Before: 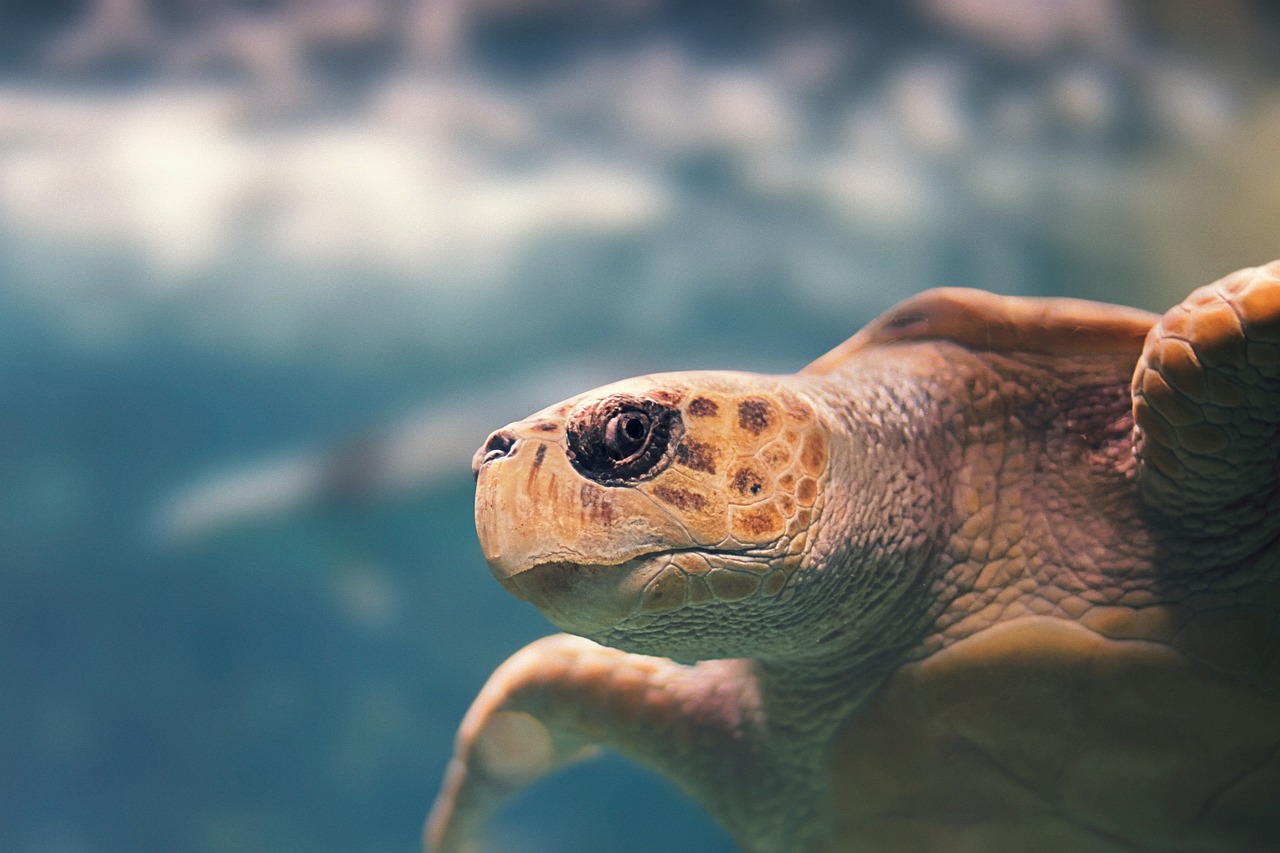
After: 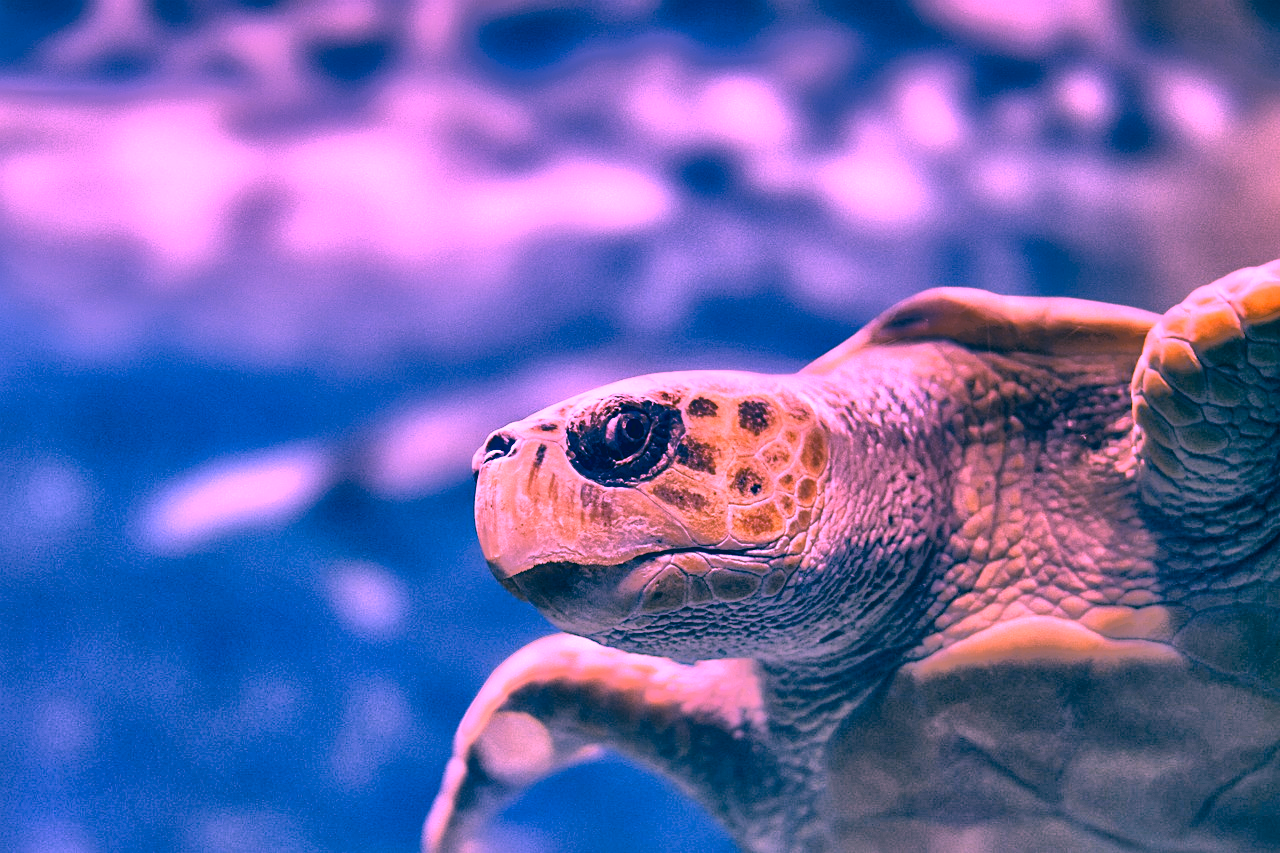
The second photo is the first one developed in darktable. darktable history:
local contrast: mode bilateral grid, contrast 25, coarseness 60, detail 151%, midtone range 0.2
tone mapping: contrast compression 1.5, spatial extent 10 | blend: blend mode average, opacity 100%; mask: uniform (no mask)
white balance: red 1.691, blue 2.219
color correction: highlights a* 1.83, highlights b* 34.02, shadows a* -36.68, shadows b* -5.48 | blend: blend mode normal, opacity 66%; mask: uniform (no mask)
contrast equalizer: y [[0.586, 0.584, 0.576, 0.565, 0.552, 0.539], [0.5 ×6], [0.97, 0.959, 0.919, 0.859, 0.789, 0.717], [0 ×6], [0 ×6]]
shadows and highlights: shadows 60, highlights -60.23, soften with gaussian
